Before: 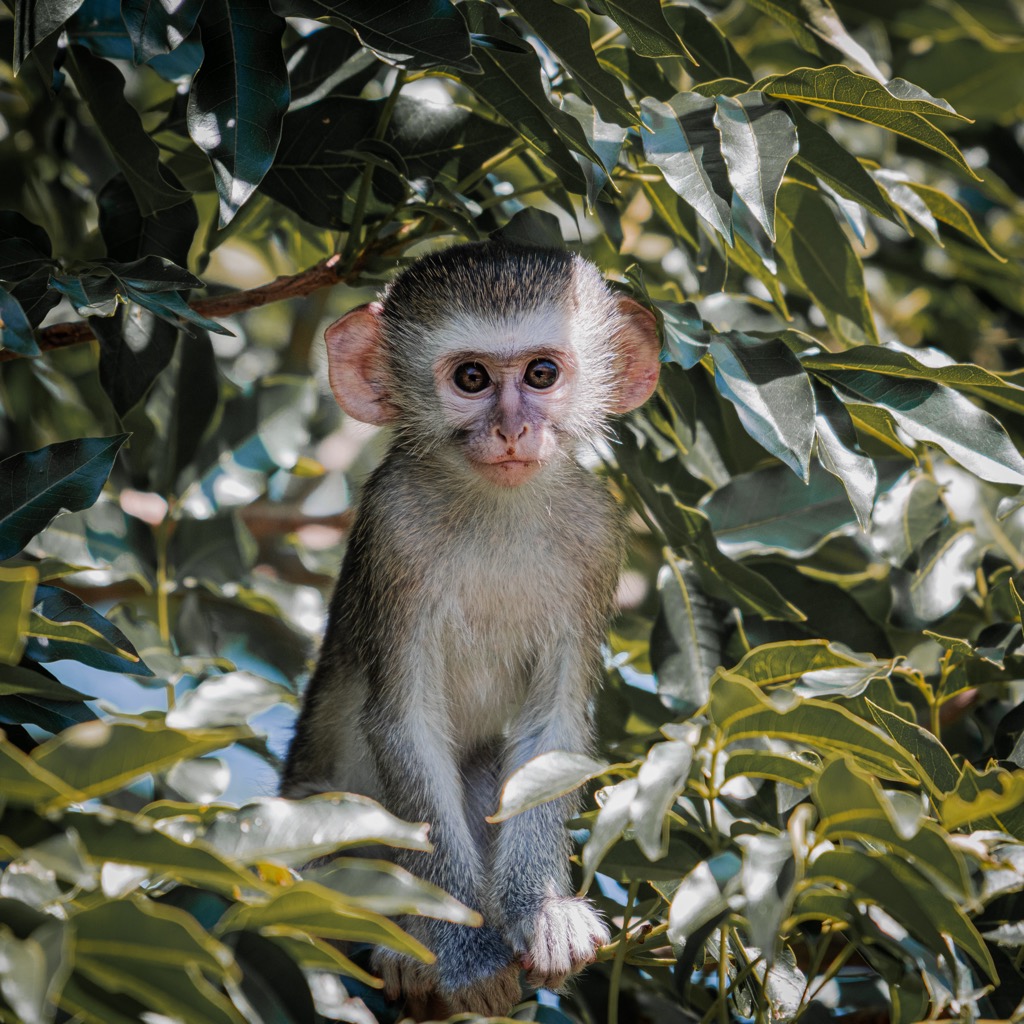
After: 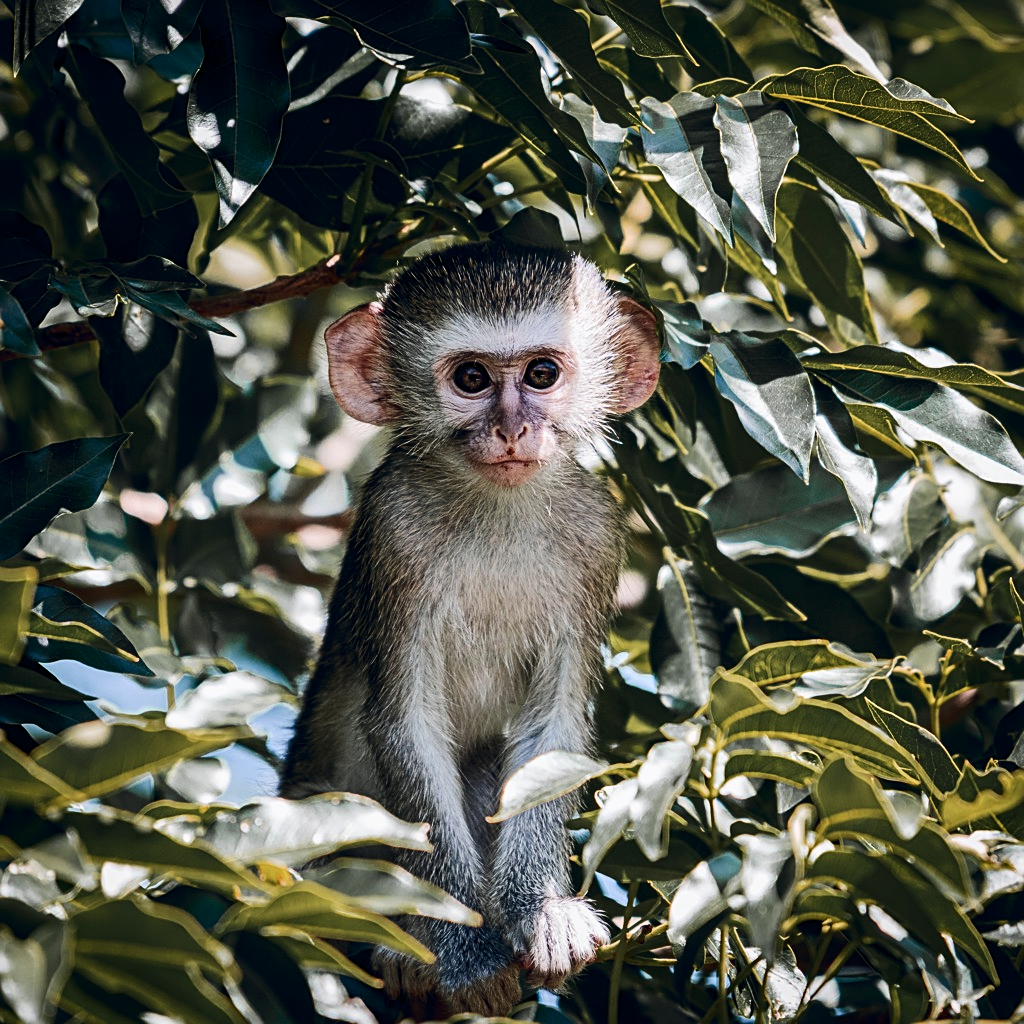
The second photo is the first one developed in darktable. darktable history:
sharpen: on, module defaults
color balance rgb: shadows lift › chroma 3.88%, shadows lift › hue 88.52°, power › hue 214.65°, global offset › chroma 0.1%, global offset › hue 252.4°, contrast 4.45%
contrast brightness saturation: contrast 0.28
